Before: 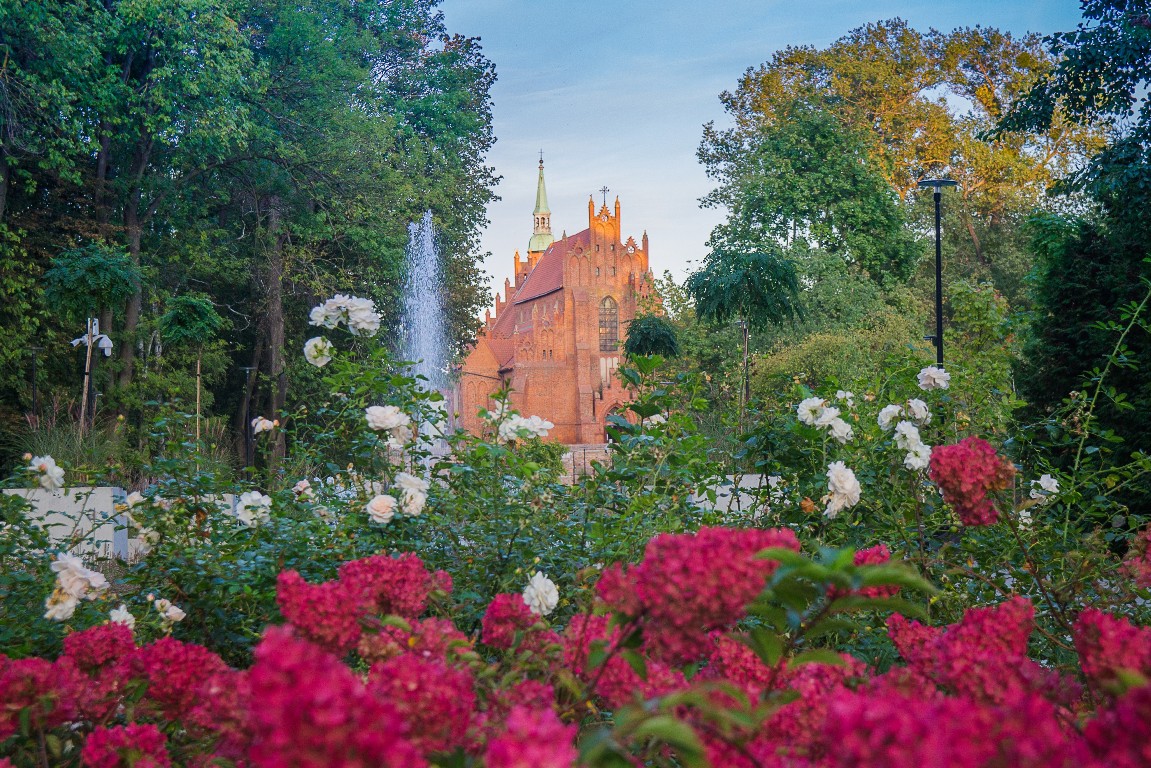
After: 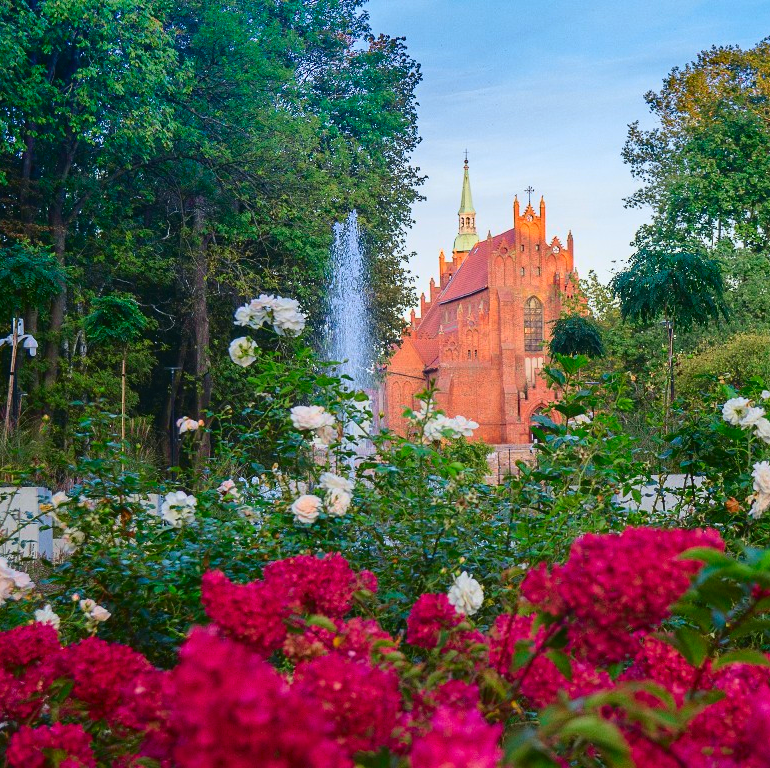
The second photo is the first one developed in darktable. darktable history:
tone curve: curves: ch0 [(0.001, 0.034) (0.115, 0.093) (0.251, 0.232) (0.382, 0.397) (0.652, 0.719) (0.802, 0.876) (1, 0.998)]; ch1 [(0, 0) (0.384, 0.324) (0.472, 0.466) (0.504, 0.5) (0.517, 0.533) (0.547, 0.564) (0.582, 0.628) (0.657, 0.727) (1, 1)]; ch2 [(0, 0) (0.278, 0.232) (0.5, 0.5) (0.531, 0.552) (0.61, 0.653) (1, 1)], color space Lab, independent channels, preserve colors none
crop and rotate: left 6.54%, right 26.527%
base curve: curves: ch0 [(0, 0) (0.74, 0.67) (1, 1)], preserve colors none
